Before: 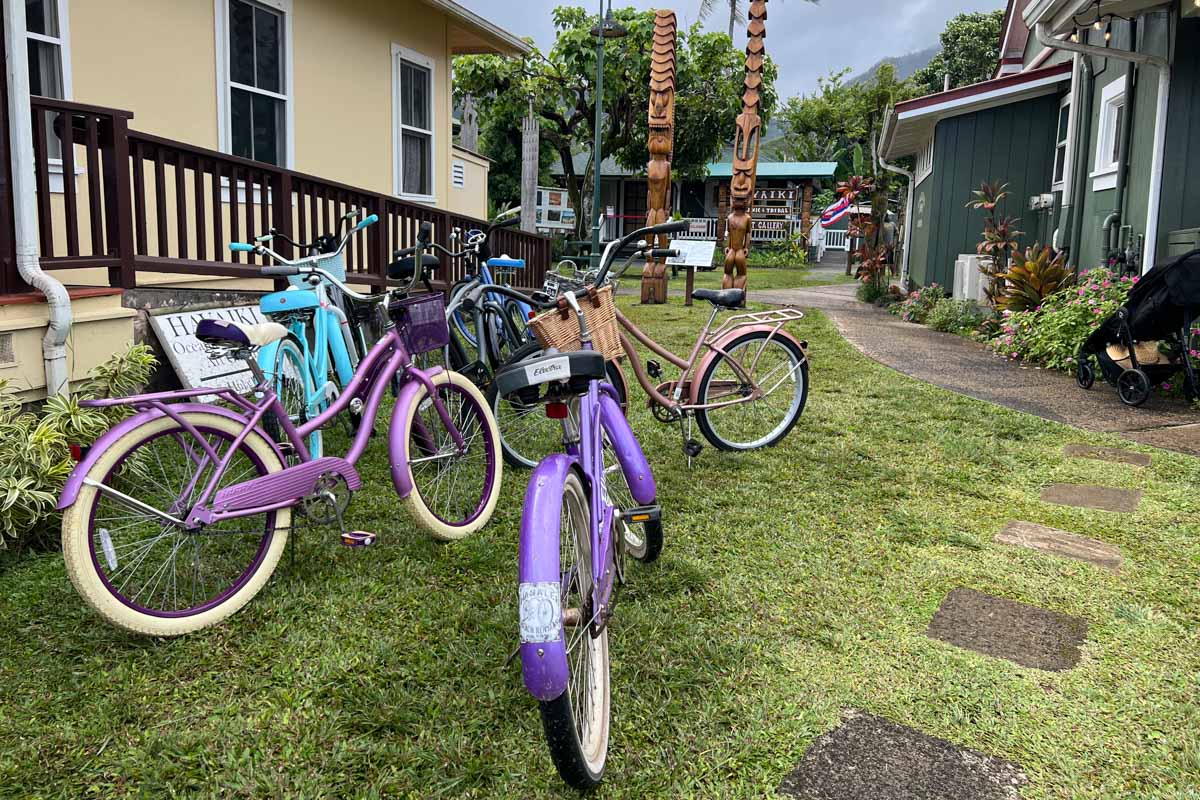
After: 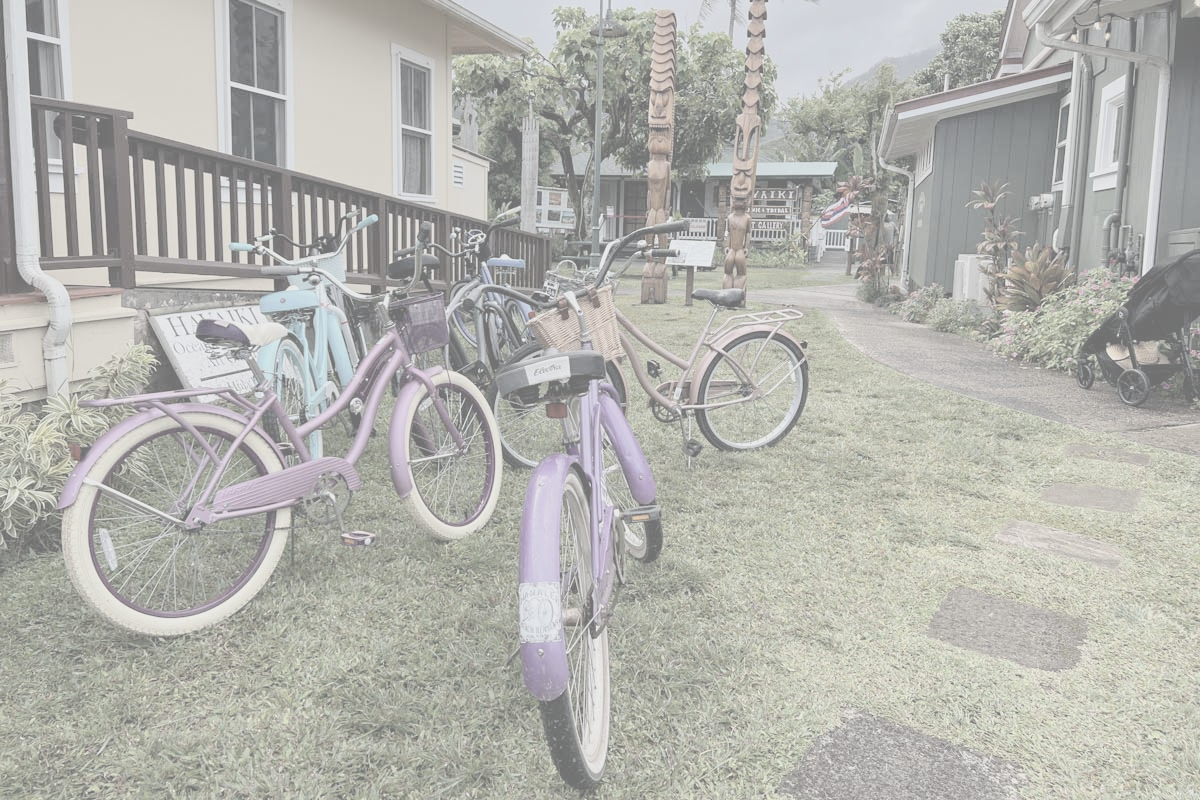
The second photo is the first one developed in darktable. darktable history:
contrast brightness saturation: contrast -0.318, brightness 0.733, saturation -0.787
